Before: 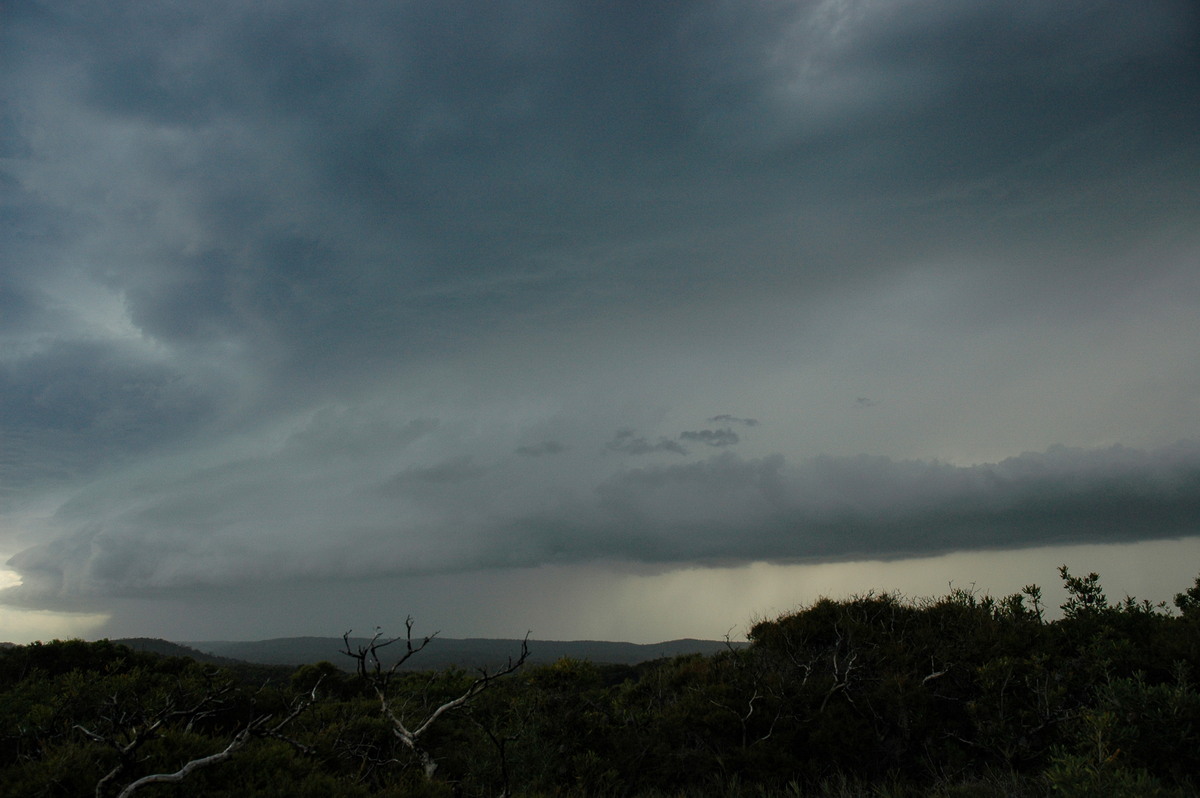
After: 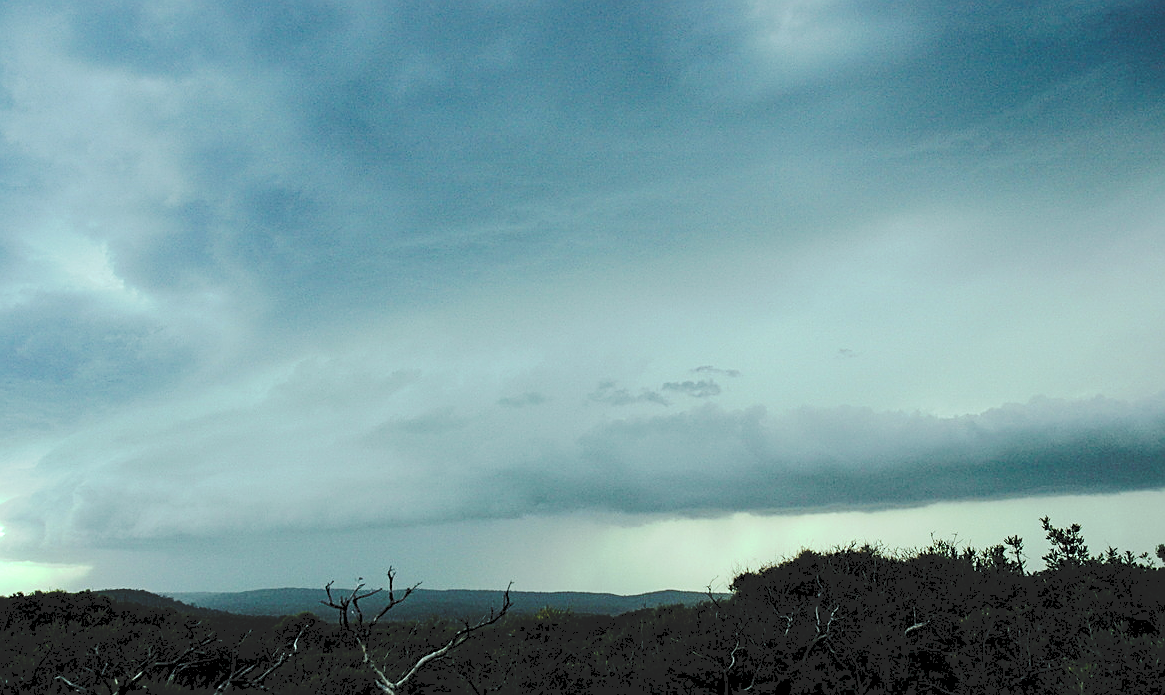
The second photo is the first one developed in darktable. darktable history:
crop: left 1.507%, top 6.147%, right 1.379%, bottom 6.637%
sharpen: on, module defaults
color balance: mode lift, gamma, gain (sRGB), lift [0.997, 0.979, 1.021, 1.011], gamma [1, 1.084, 0.916, 0.998], gain [1, 0.87, 1.13, 1.101], contrast 4.55%, contrast fulcrum 38.24%, output saturation 104.09%
tone curve: curves: ch0 [(0, 0) (0.003, 0.14) (0.011, 0.141) (0.025, 0.141) (0.044, 0.142) (0.069, 0.146) (0.1, 0.151) (0.136, 0.16) (0.177, 0.182) (0.224, 0.214) (0.277, 0.272) (0.335, 0.35) (0.399, 0.453) (0.468, 0.548) (0.543, 0.634) (0.623, 0.715) (0.709, 0.778) (0.801, 0.848) (0.898, 0.902) (1, 1)], preserve colors none
rgb levels: levels [[0.01, 0.419, 0.839], [0, 0.5, 1], [0, 0.5, 1]]
exposure: black level correction -0.005, exposure 0.622 EV, compensate highlight preservation false
